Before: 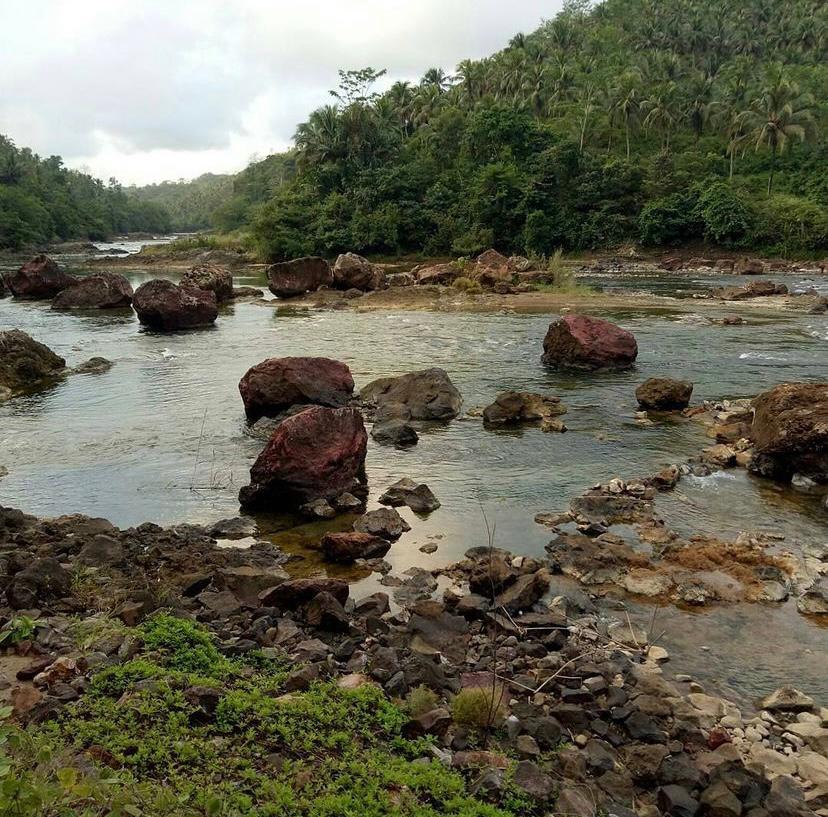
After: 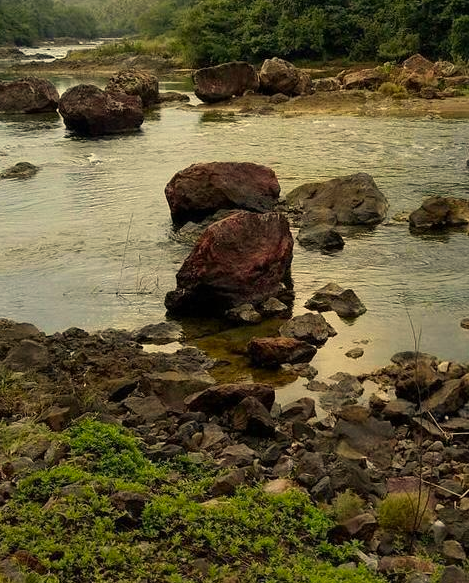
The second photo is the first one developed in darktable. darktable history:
color correction: highlights a* 2.72, highlights b* 23.05
crop: left 8.97%, top 23.936%, right 34.364%, bottom 4.669%
